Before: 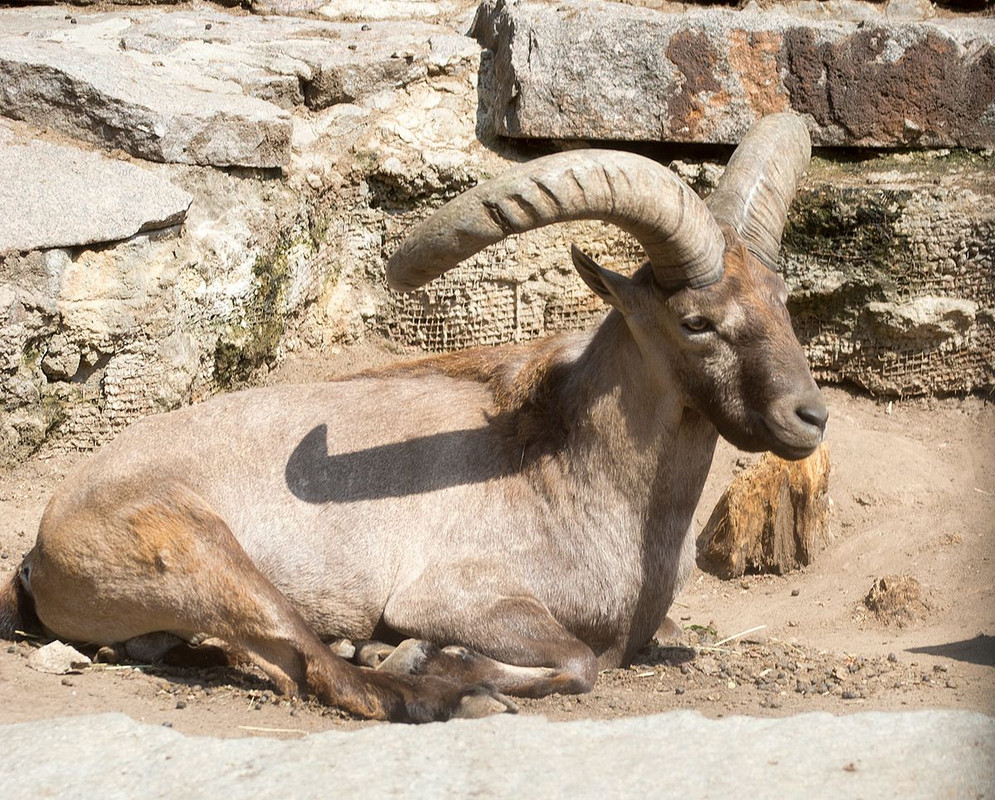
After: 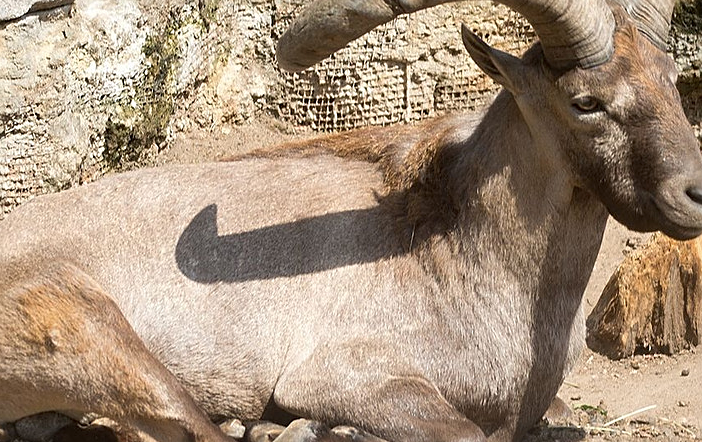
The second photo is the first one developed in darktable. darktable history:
crop: left 11.123%, top 27.61%, right 18.3%, bottom 17.034%
white balance: red 1, blue 1
sharpen: on, module defaults
